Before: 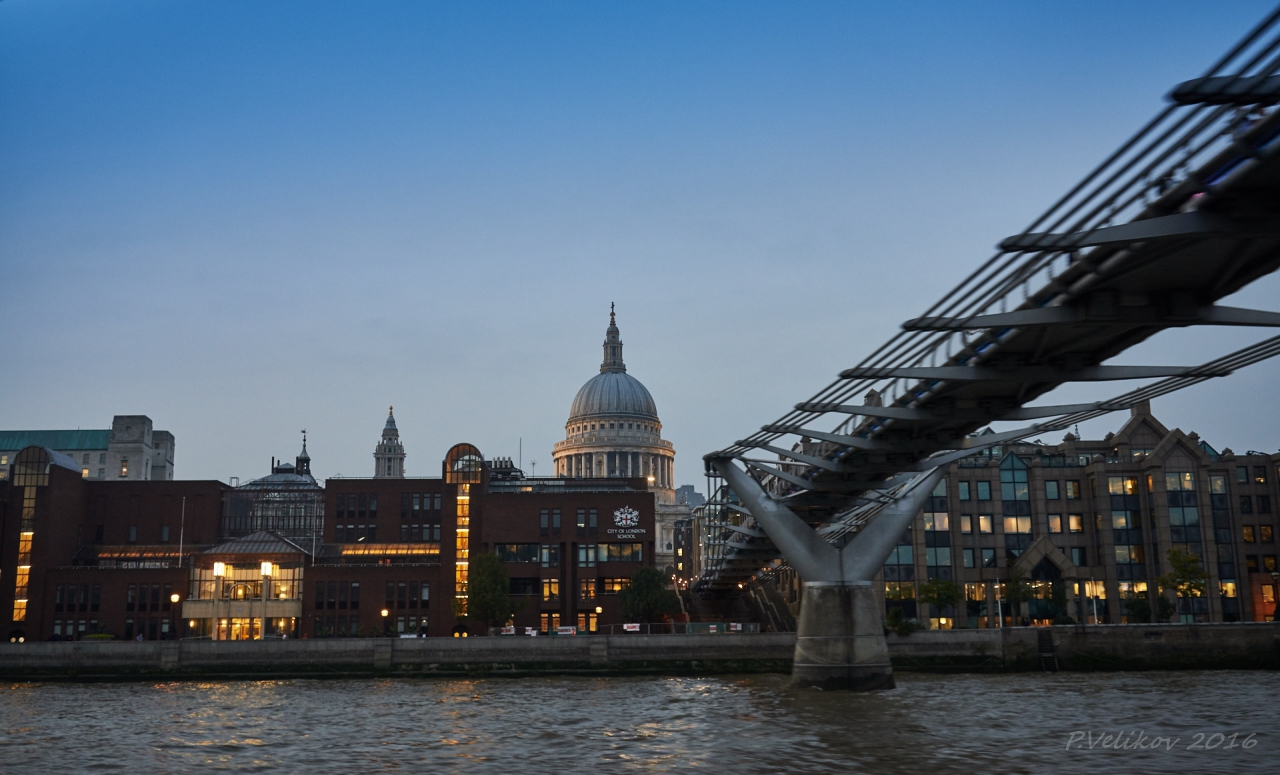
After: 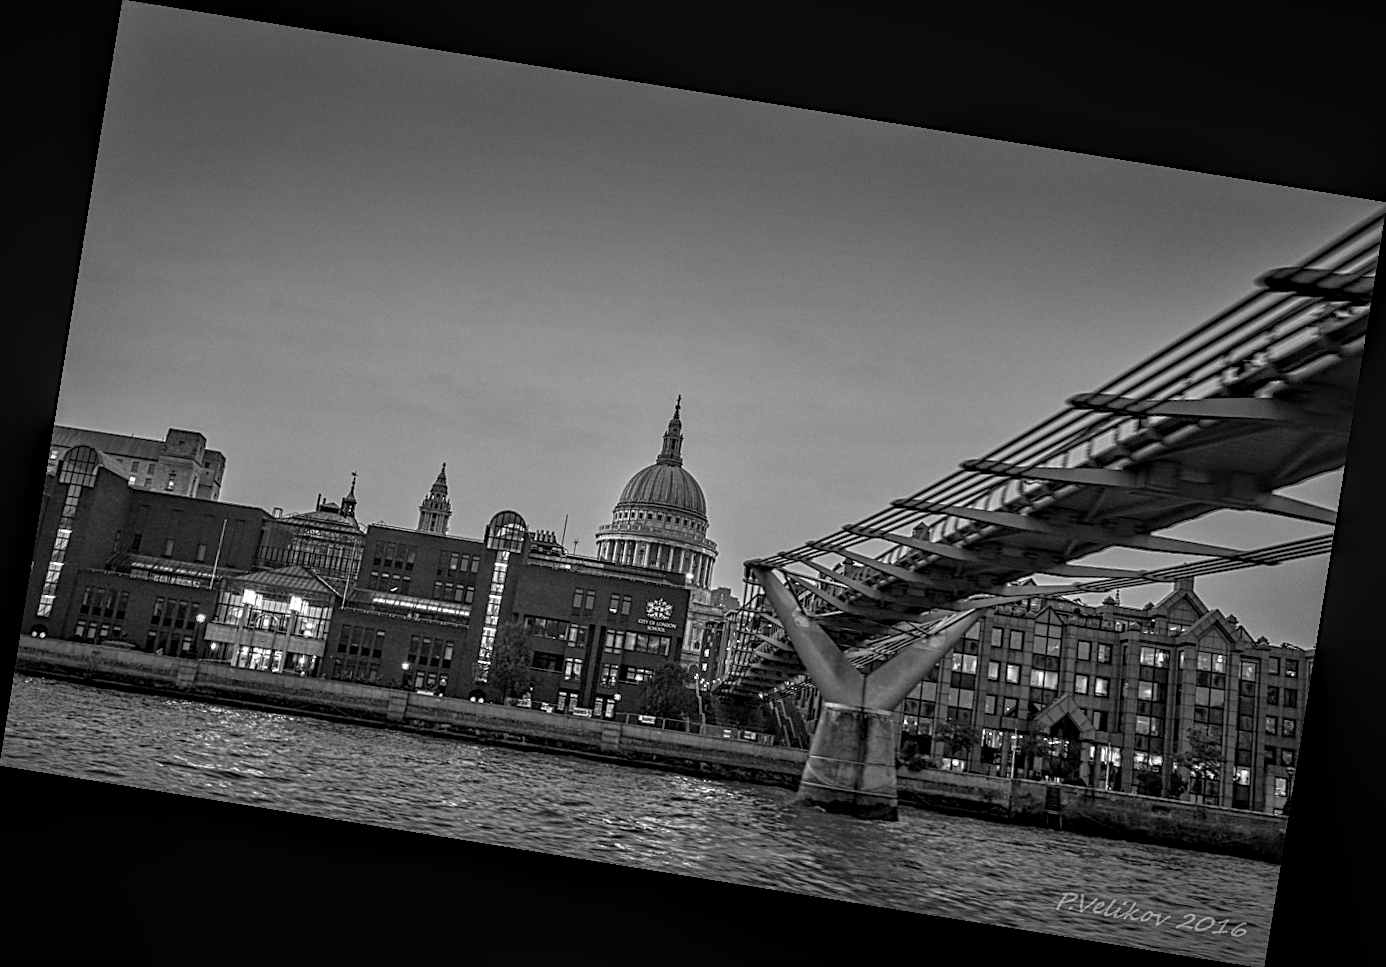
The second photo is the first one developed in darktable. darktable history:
contrast equalizer: octaves 7, y [[0.5, 0.542, 0.583, 0.625, 0.667, 0.708], [0.5 ×6], [0.5 ×6], [0 ×6], [0 ×6]]
bloom: size 38%, threshold 95%, strength 30%
local contrast: highlights 0%, shadows 0%, detail 133%
sharpen: on, module defaults
exposure: exposure 0.258 EV, compensate highlight preservation false
shadows and highlights: shadows 43.06, highlights 6.94
rotate and perspective: rotation 9.12°, automatic cropping off
monochrome: a 26.22, b 42.67, size 0.8
